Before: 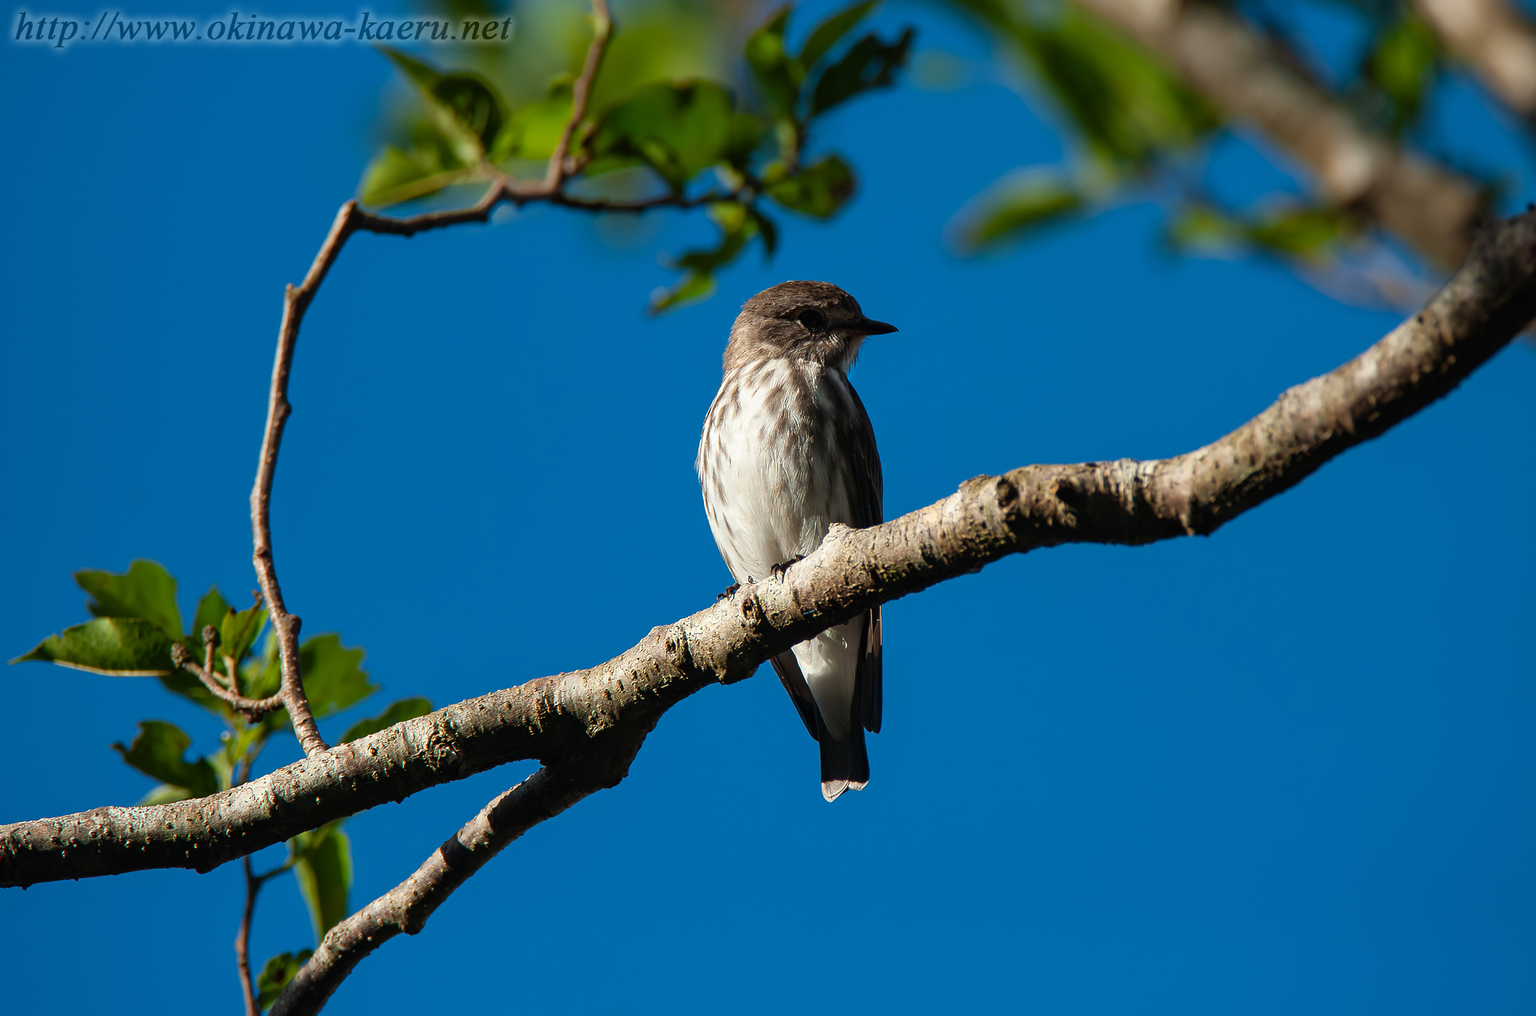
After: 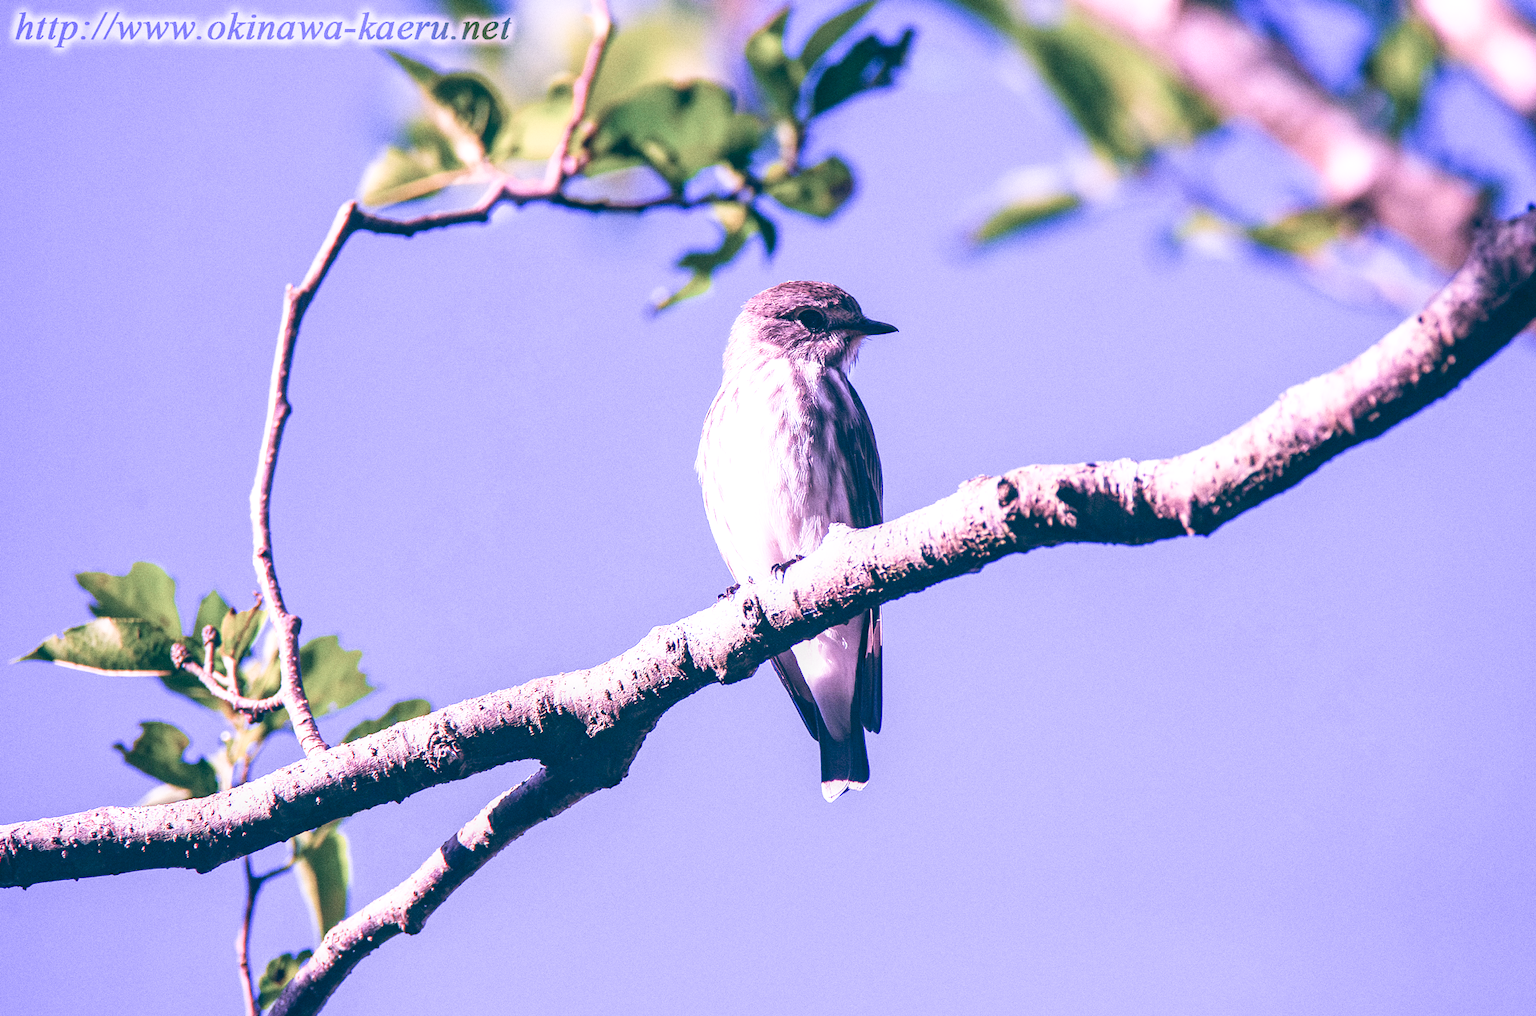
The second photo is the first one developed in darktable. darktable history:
color calibration: illuminant custom, x 0.379, y 0.481, temperature 4443.07 K
exposure: black level correction 0, exposure 2.327 EV, compensate exposure bias true, compensate highlight preservation false
color balance: lift [1.006, 0.985, 1.002, 1.015], gamma [1, 0.953, 1.008, 1.047], gain [1.076, 1.13, 1.004, 0.87]
sigmoid: contrast 1.22, skew 0.65
local contrast: on, module defaults
grain: coarseness 0.09 ISO
